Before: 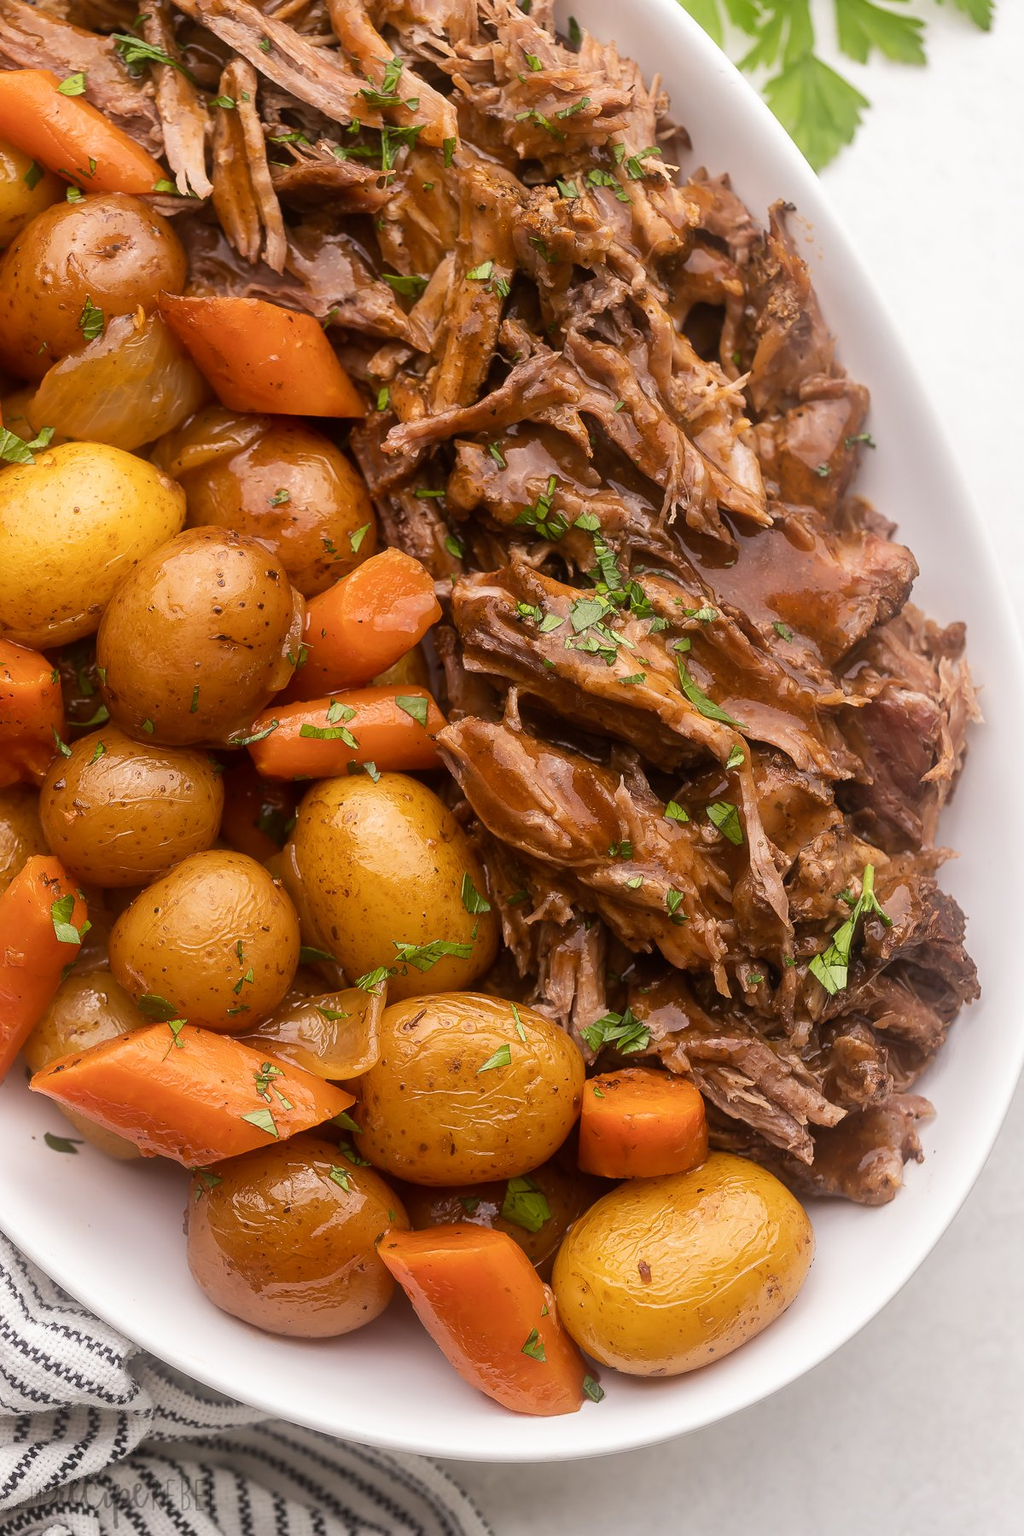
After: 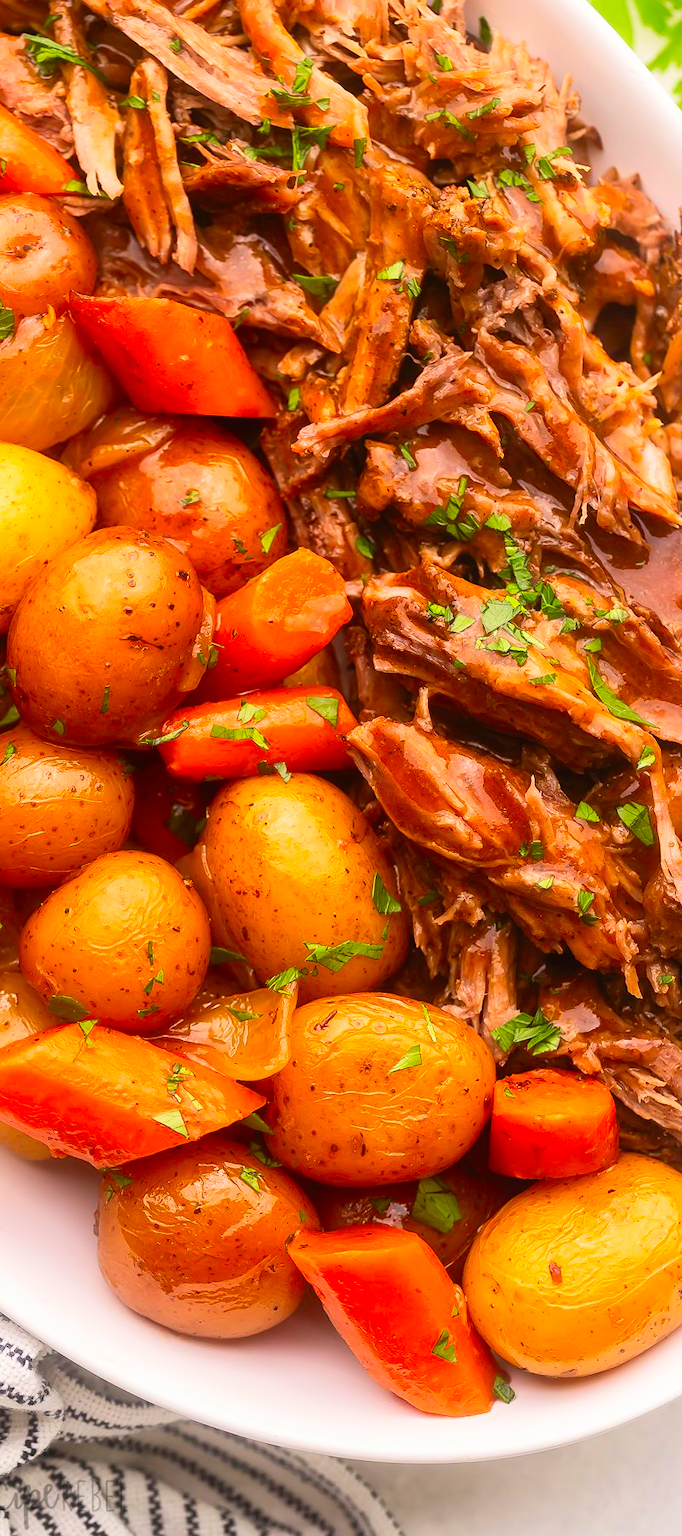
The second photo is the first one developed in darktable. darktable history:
contrast brightness saturation: contrast 0.2, brightness 0.2, saturation 0.8
crop and rotate: left 8.786%, right 24.548%
